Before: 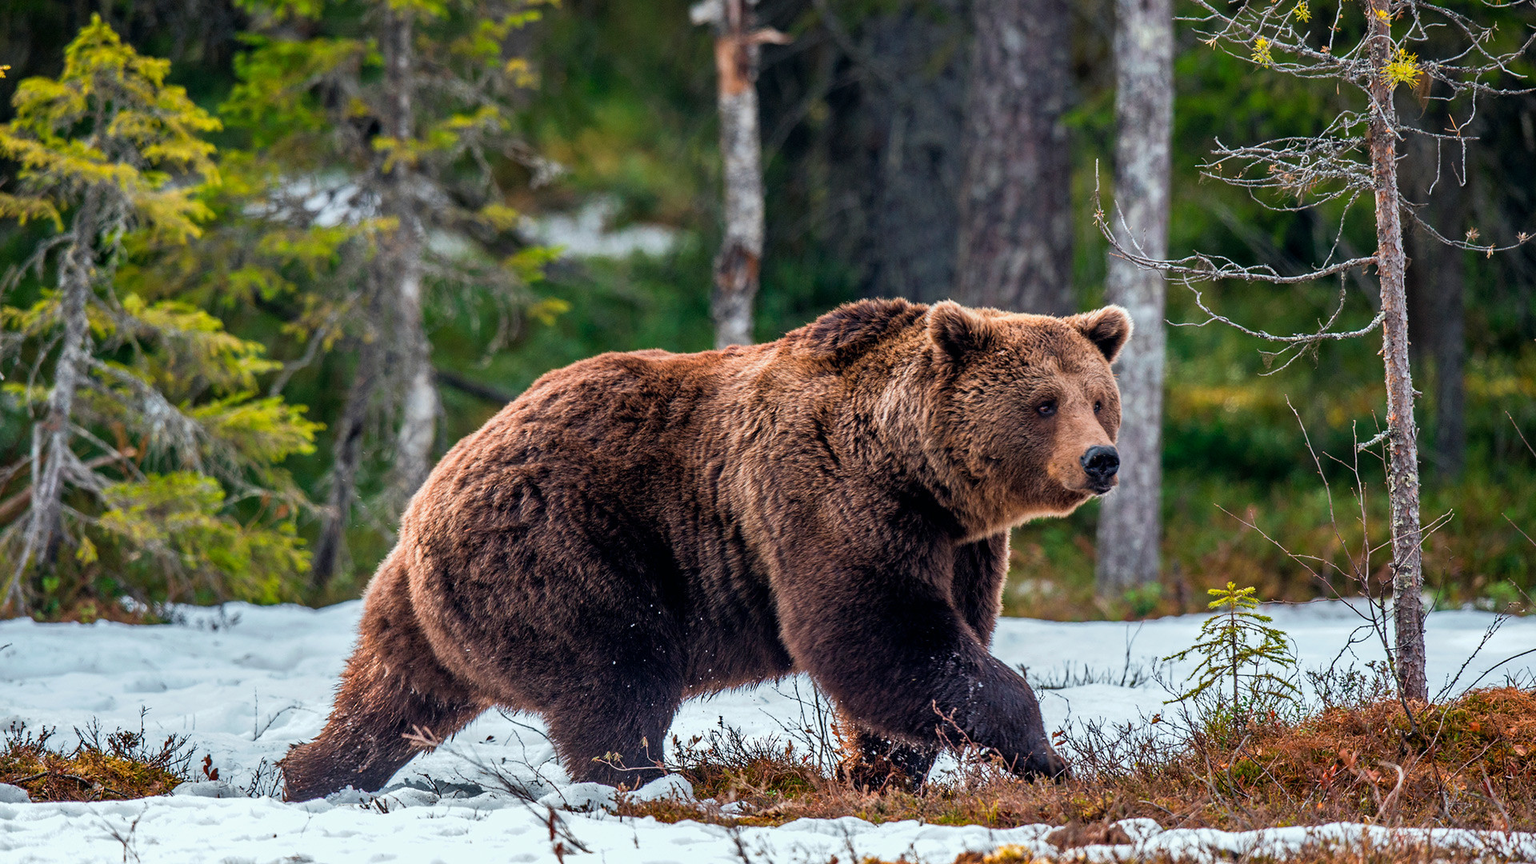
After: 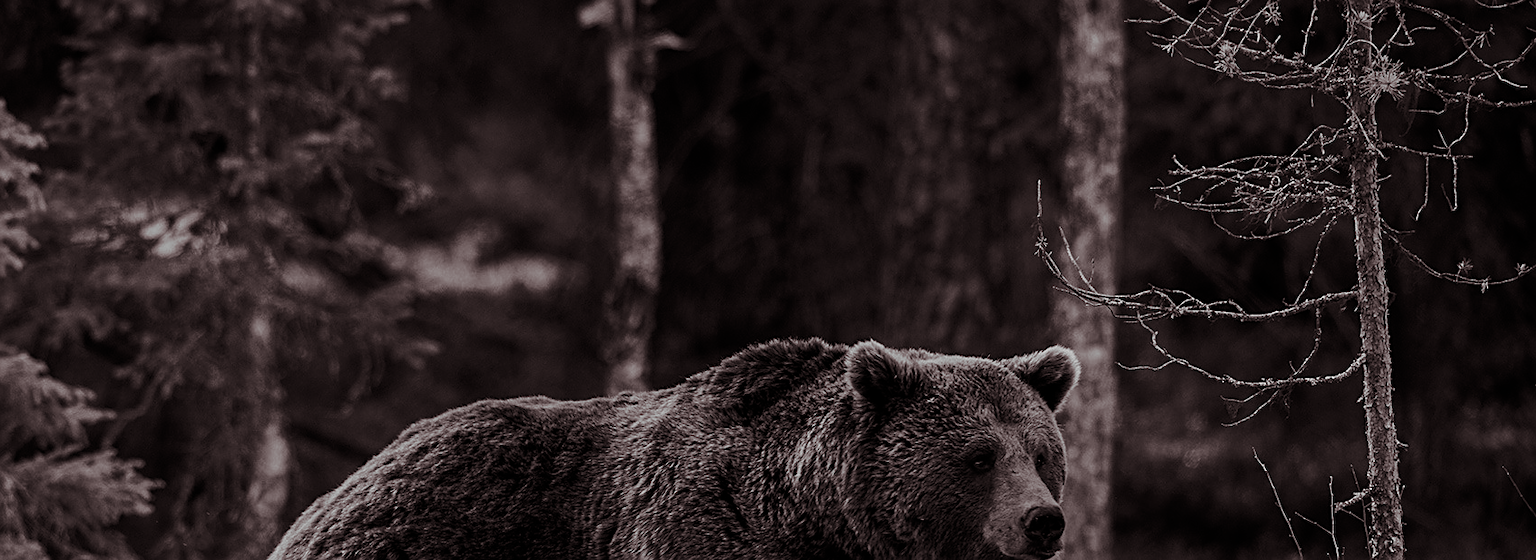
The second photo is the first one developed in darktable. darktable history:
exposure: exposure -1.468 EV, compensate highlight preservation false
split-toning: shadows › saturation 0.24, highlights › hue 54°, highlights › saturation 0.24
contrast brightness saturation: brightness -0.02, saturation 0.35
crop and rotate: left 11.812%, bottom 42.776%
sharpen: on, module defaults
monochrome: a -71.75, b 75.82
tone equalizer: -8 EV -1.08 EV, -7 EV -1.01 EV, -6 EV -0.867 EV, -5 EV -0.578 EV, -3 EV 0.578 EV, -2 EV 0.867 EV, -1 EV 1.01 EV, +0 EV 1.08 EV, edges refinement/feathering 500, mask exposure compensation -1.57 EV, preserve details no
